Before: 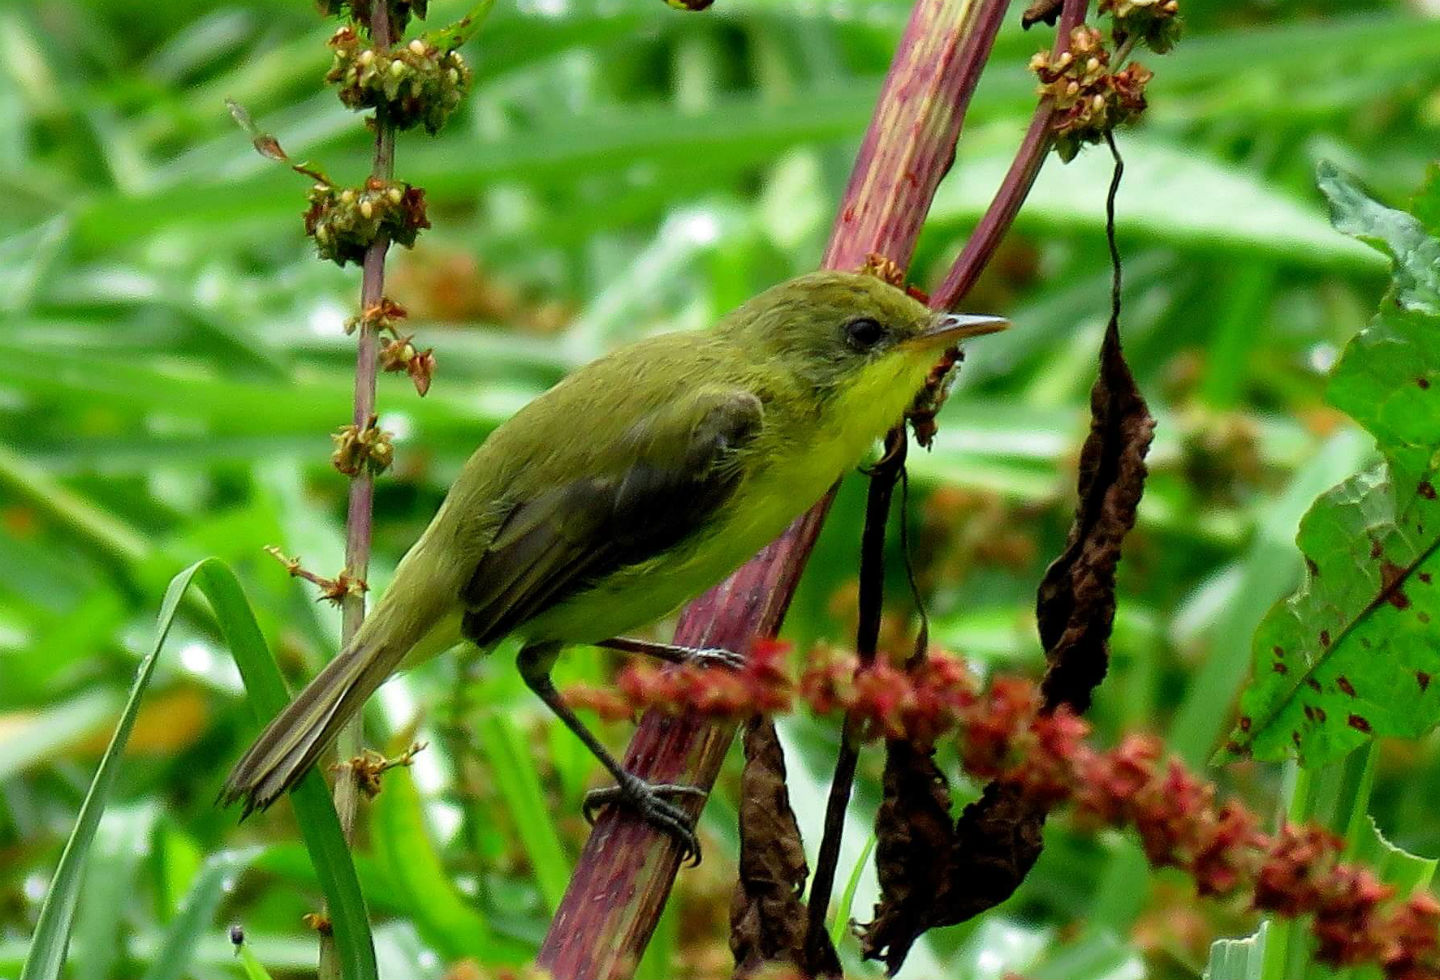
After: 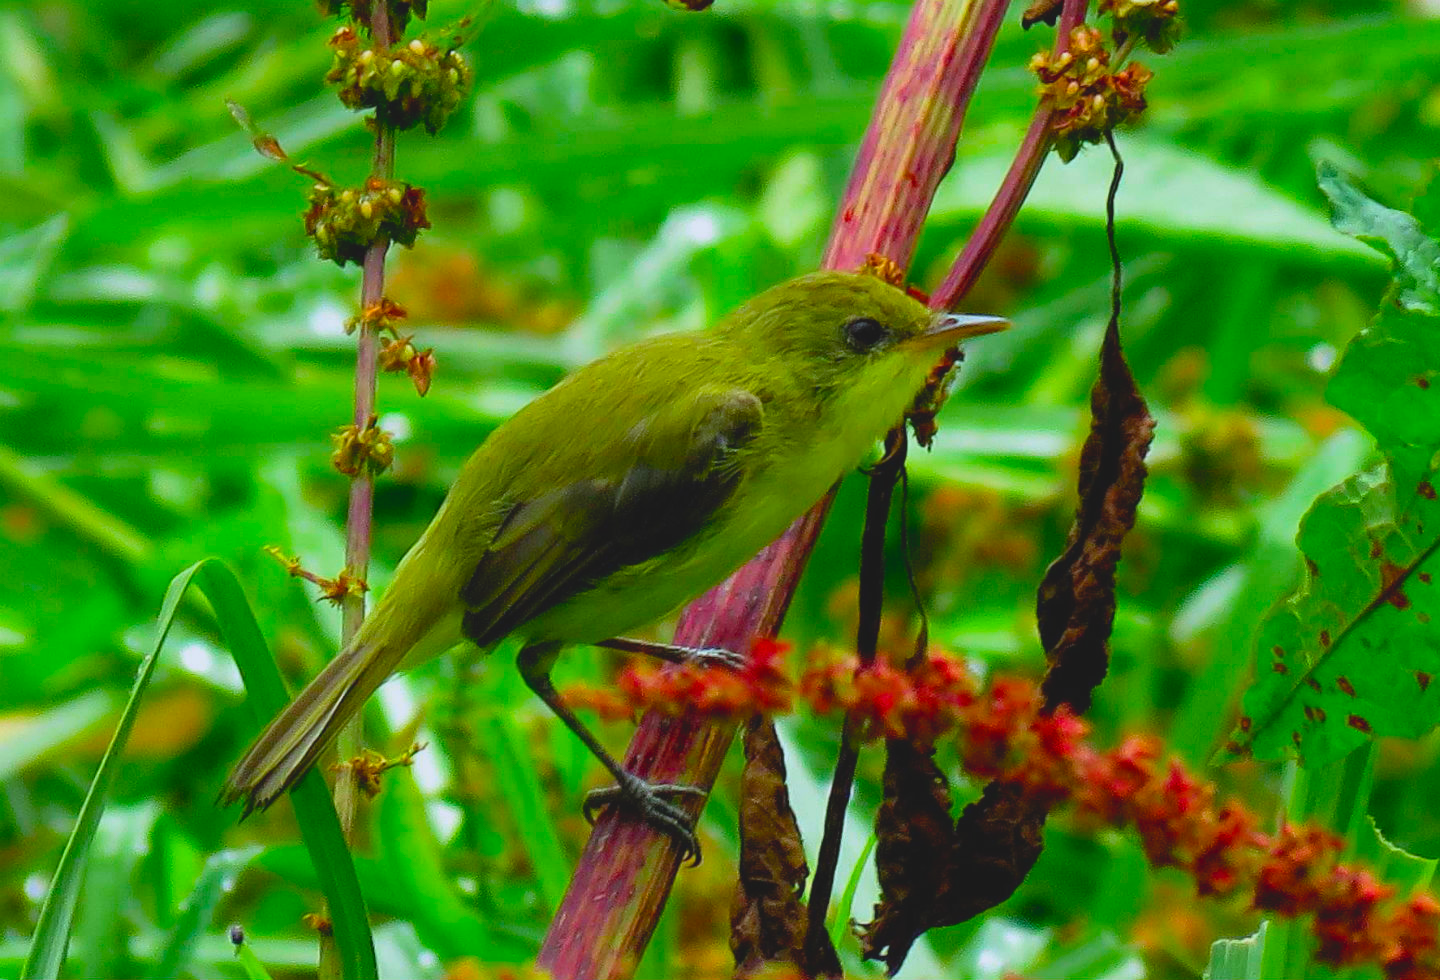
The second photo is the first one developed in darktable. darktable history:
contrast brightness saturation: contrast -0.19, saturation 0.19
tone equalizer: on, module defaults
color balance rgb: perceptual saturation grading › global saturation 20%, global vibrance 20%
white balance: red 0.976, blue 1.04
